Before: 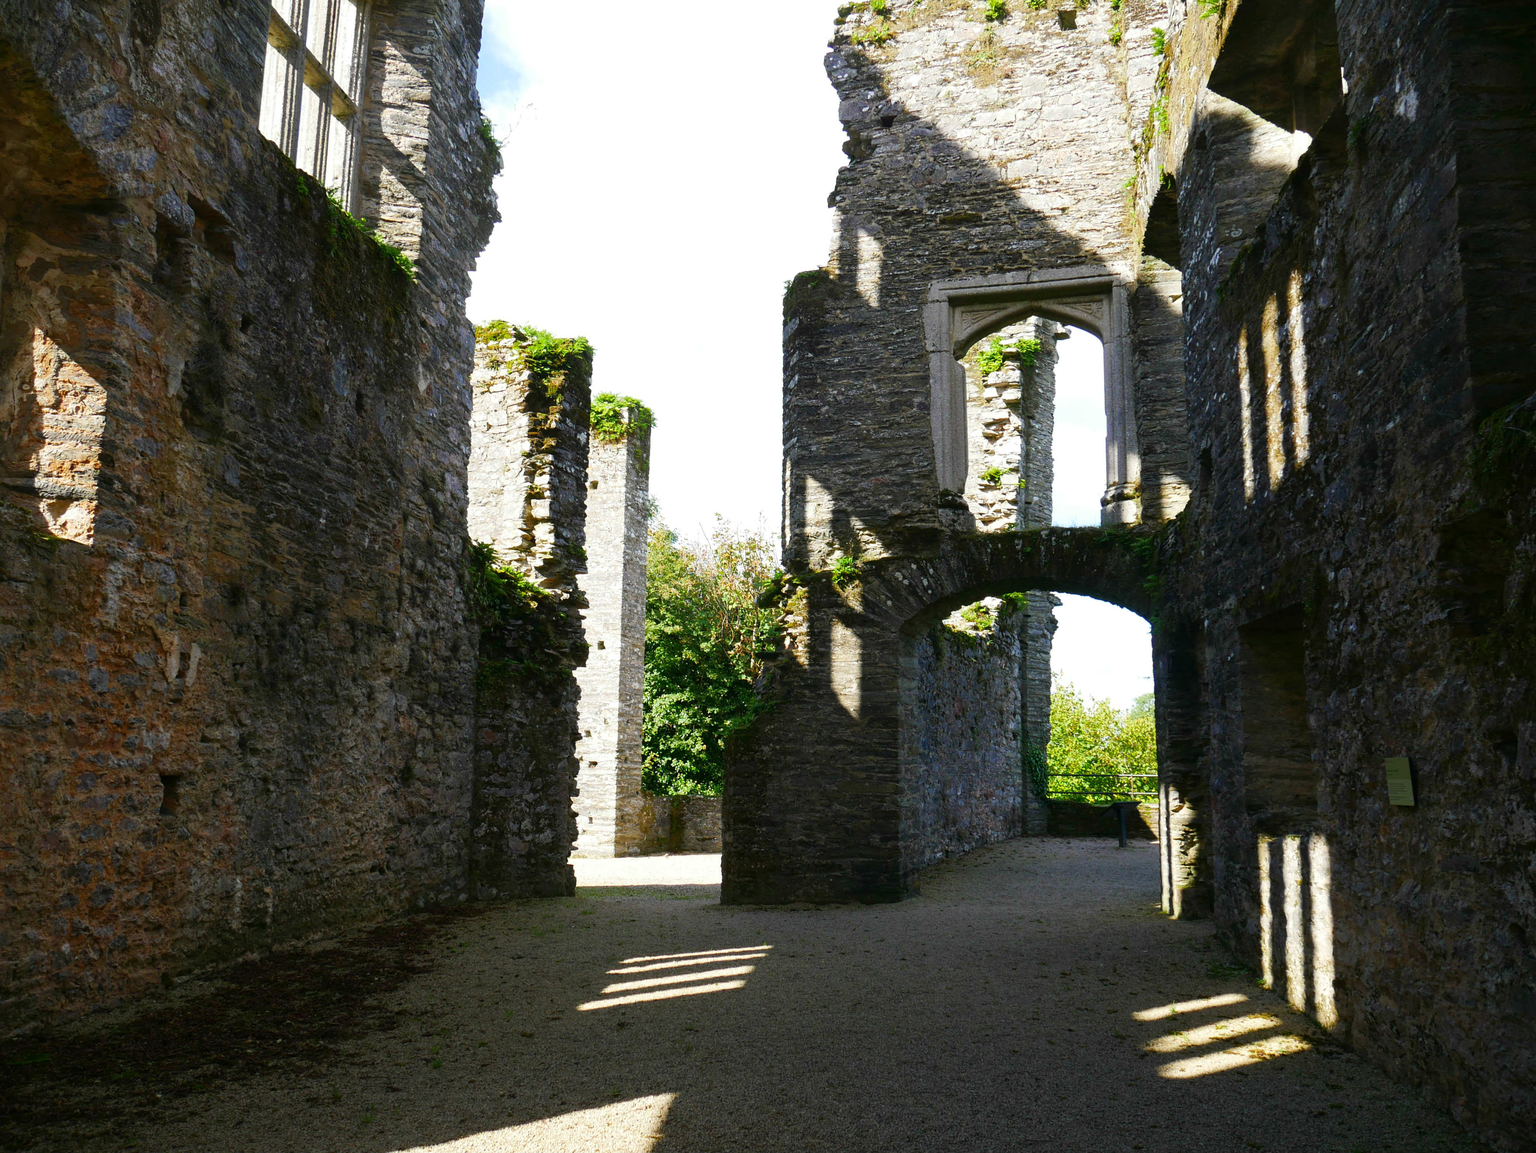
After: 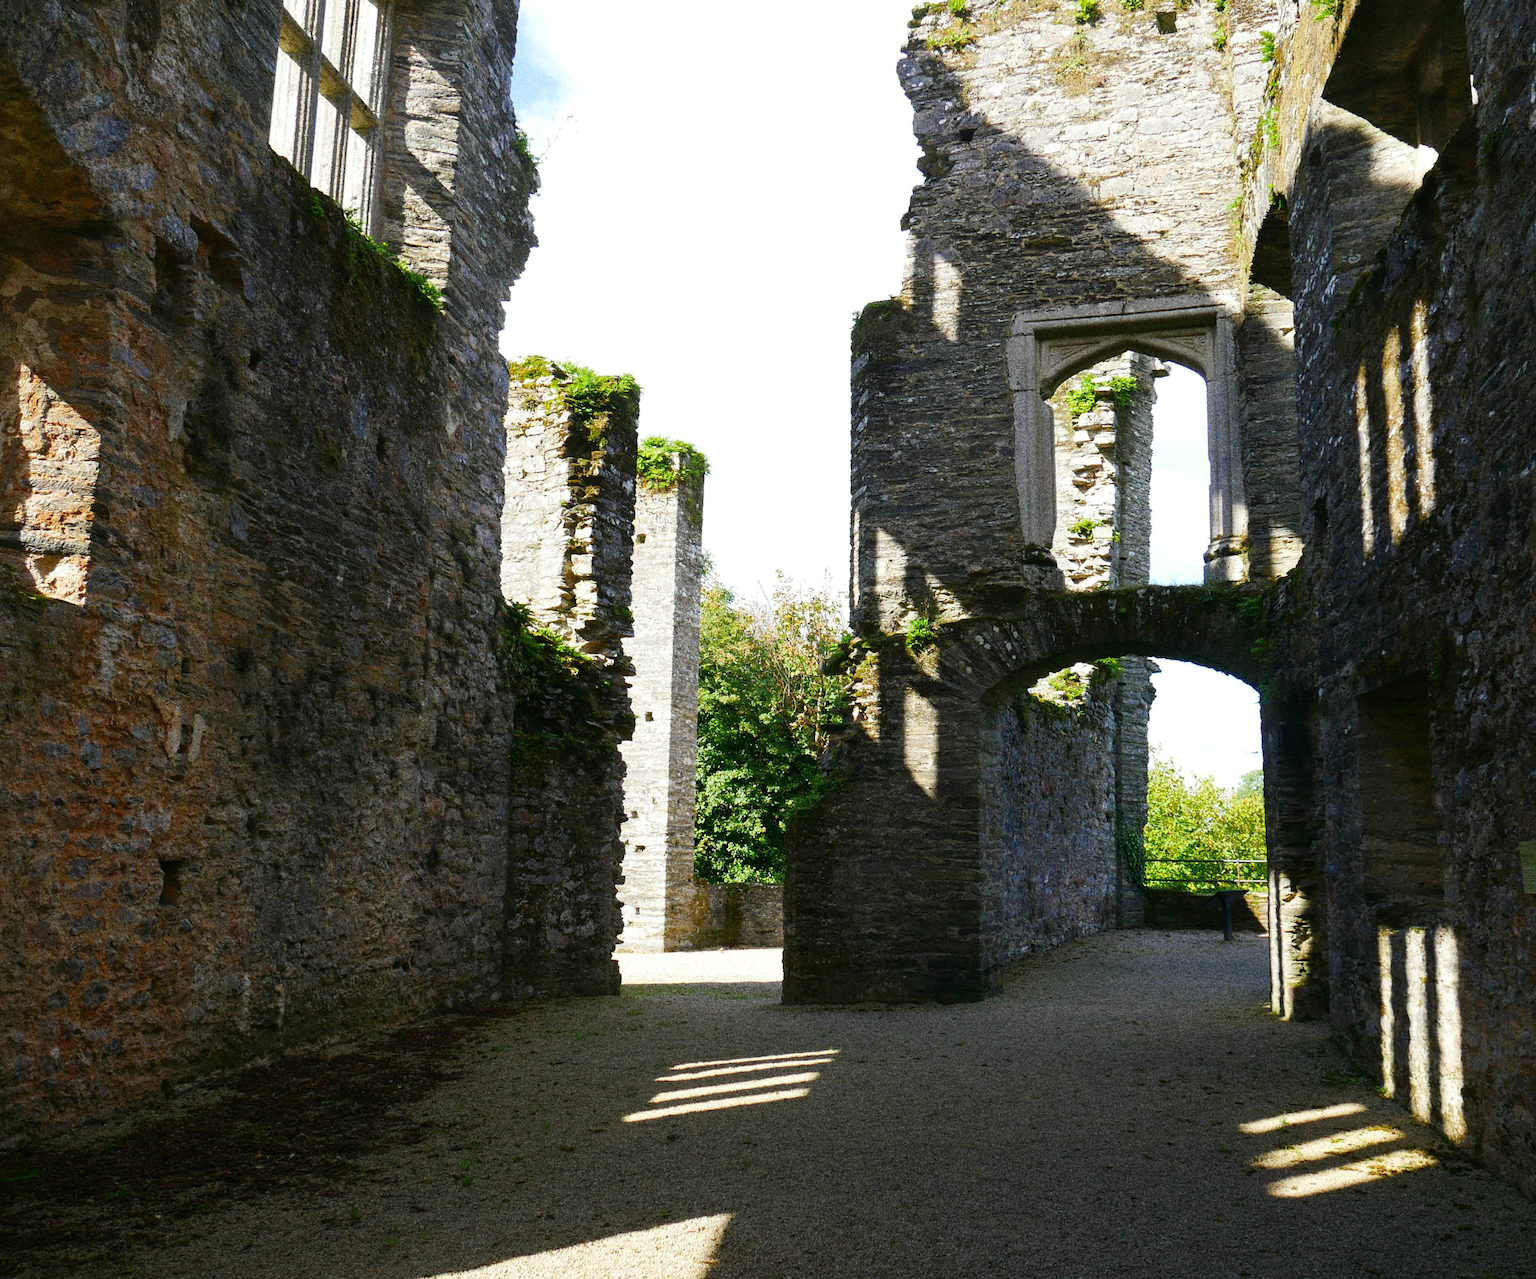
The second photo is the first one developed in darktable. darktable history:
grain: strength 49.07%
crop and rotate: left 1.088%, right 8.807%
